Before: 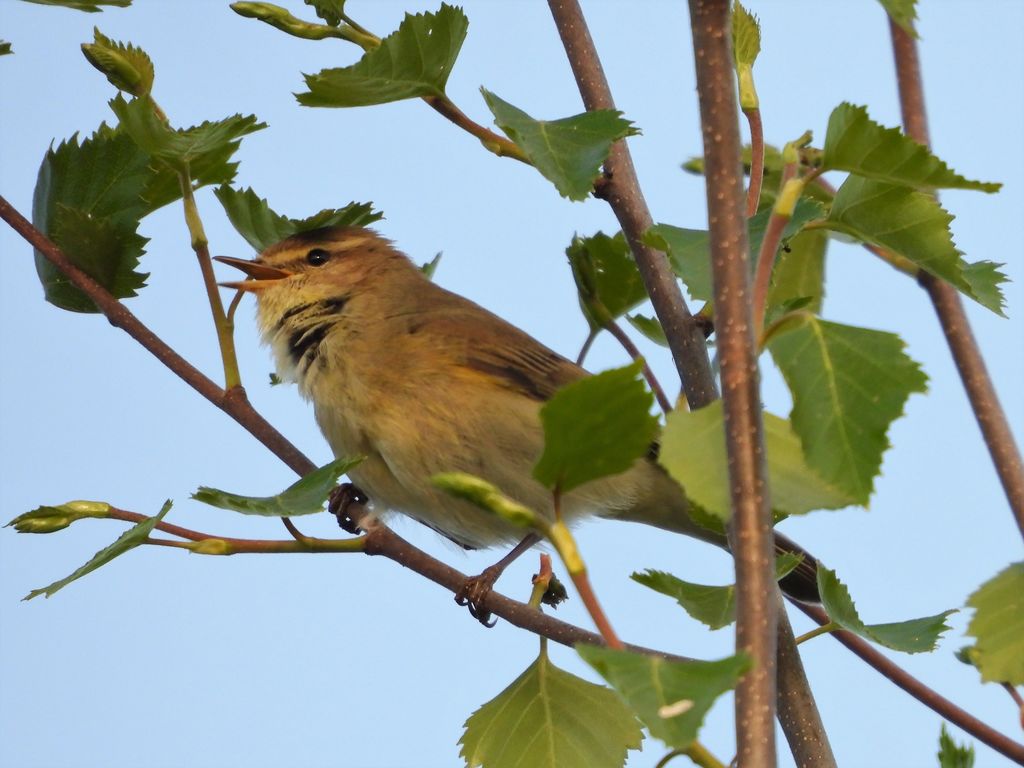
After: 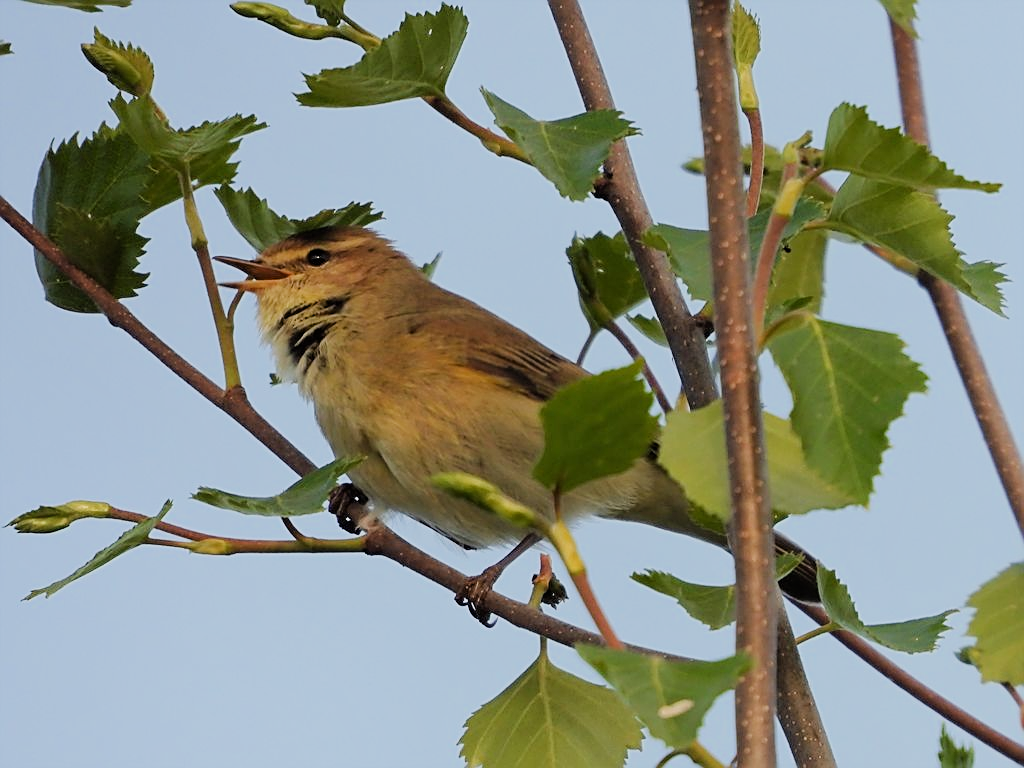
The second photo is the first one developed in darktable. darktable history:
sharpen: amount 0.6
filmic rgb: black relative exposure -7.65 EV, white relative exposure 4.56 EV, hardness 3.61
shadows and highlights: radius 93.07, shadows -14.46, white point adjustment 0.23, highlights 31.48, compress 48.23%, highlights color adjustment 52.79%, soften with gaussian
exposure: exposure 0.078 EV, compensate highlight preservation false
